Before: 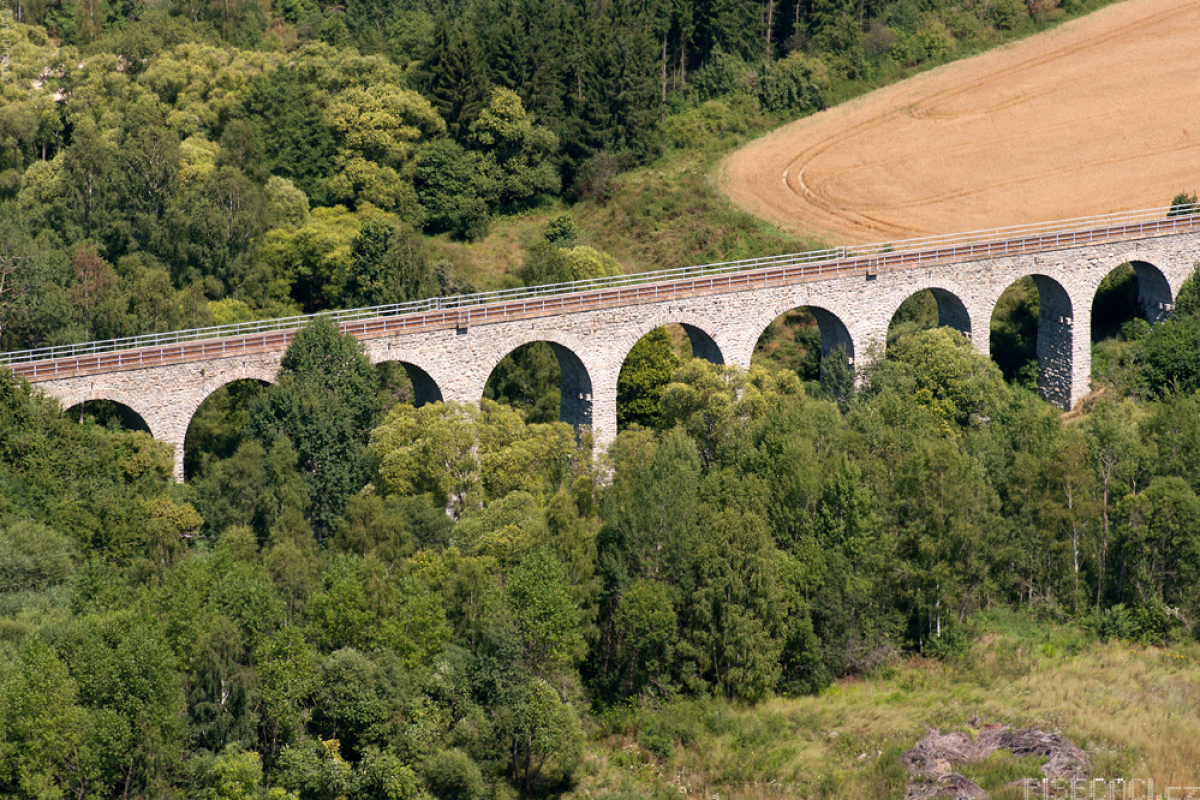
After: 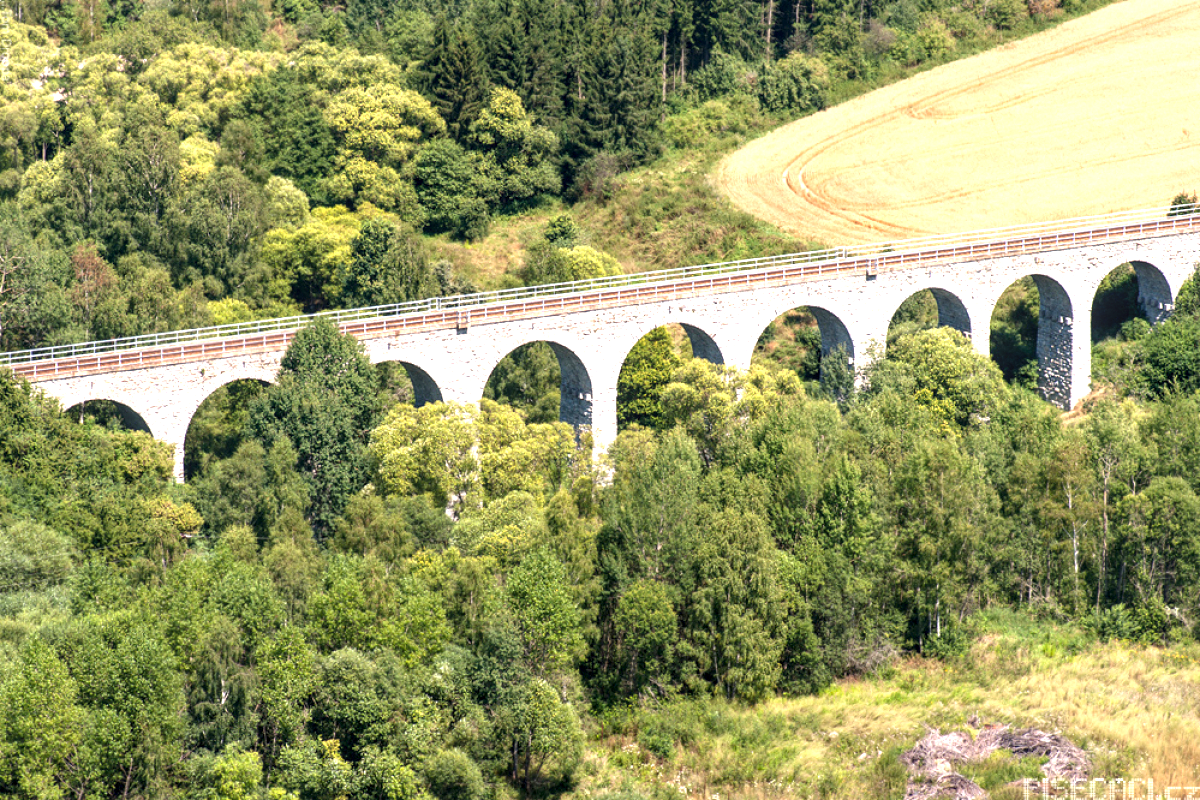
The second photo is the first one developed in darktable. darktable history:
local contrast: on, module defaults
exposure: exposure 1.204 EV, compensate highlight preservation false
